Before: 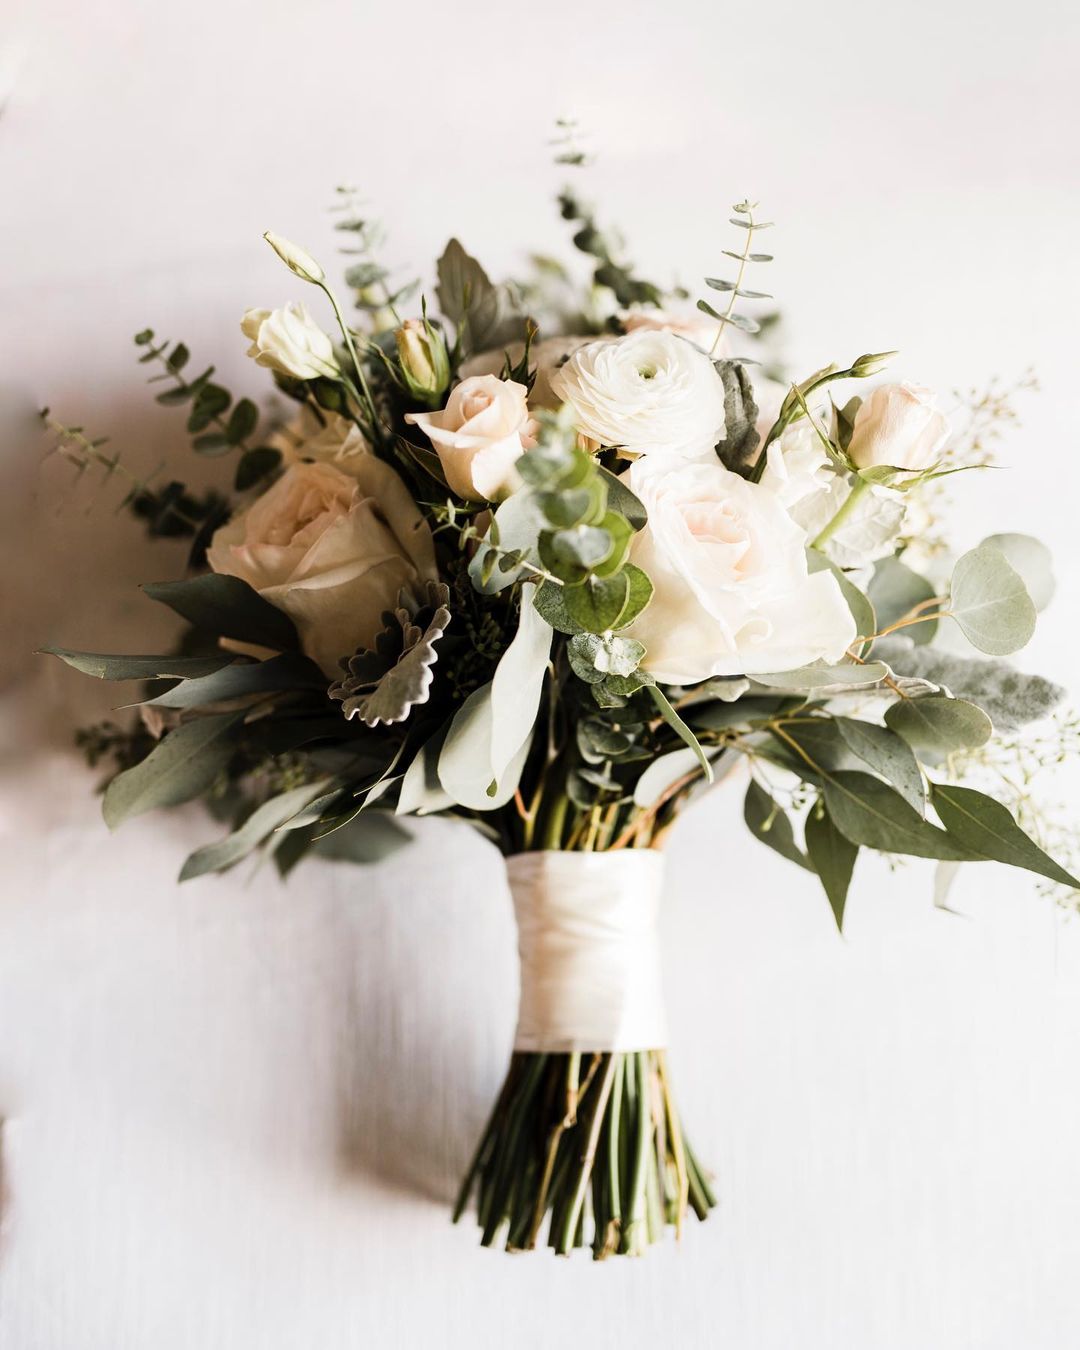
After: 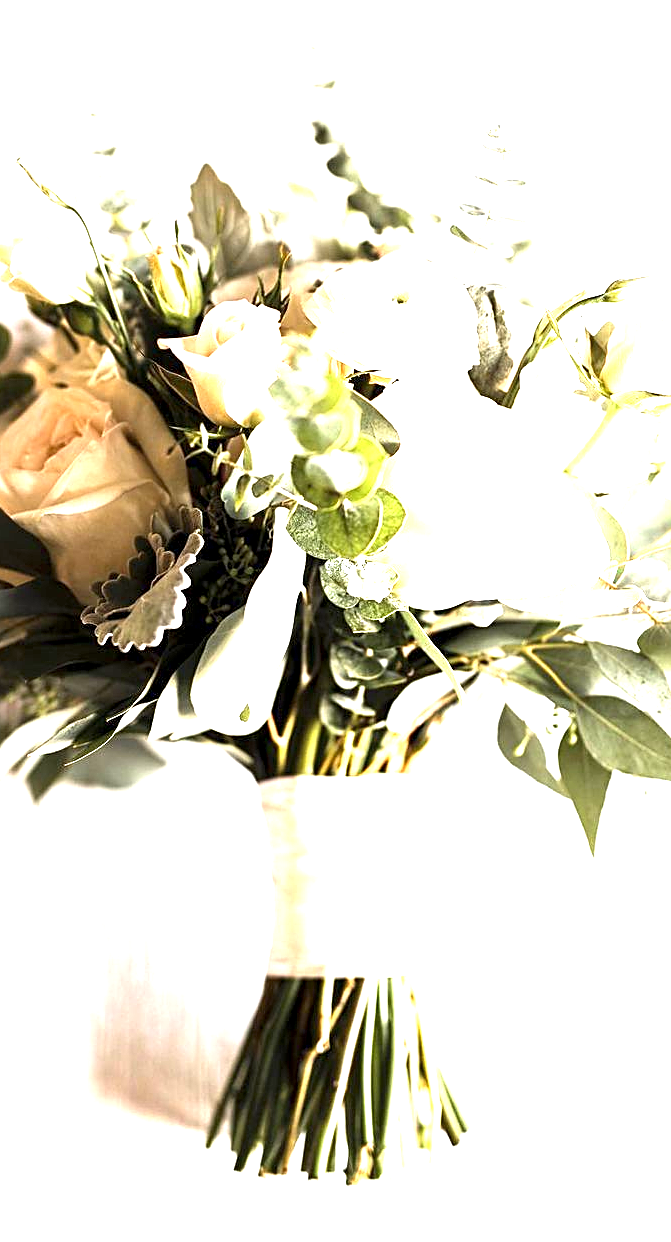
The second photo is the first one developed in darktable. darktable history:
crop and rotate: left 23.027%, top 5.619%, right 14.803%, bottom 2.33%
exposure: black level correction 0.001, exposure 1.804 EV, compensate highlight preservation false
sharpen: on, module defaults
